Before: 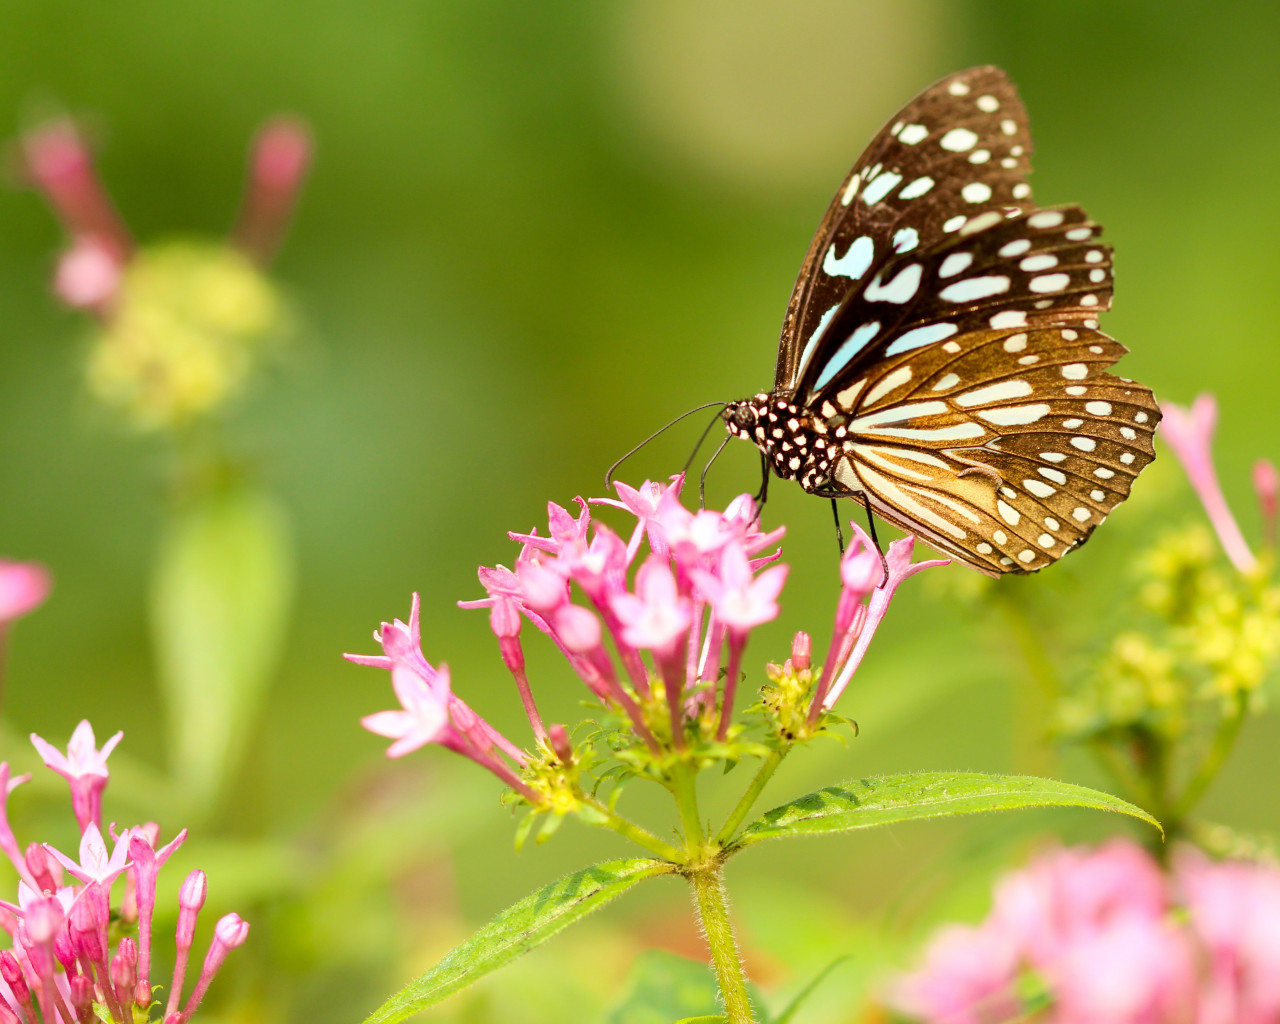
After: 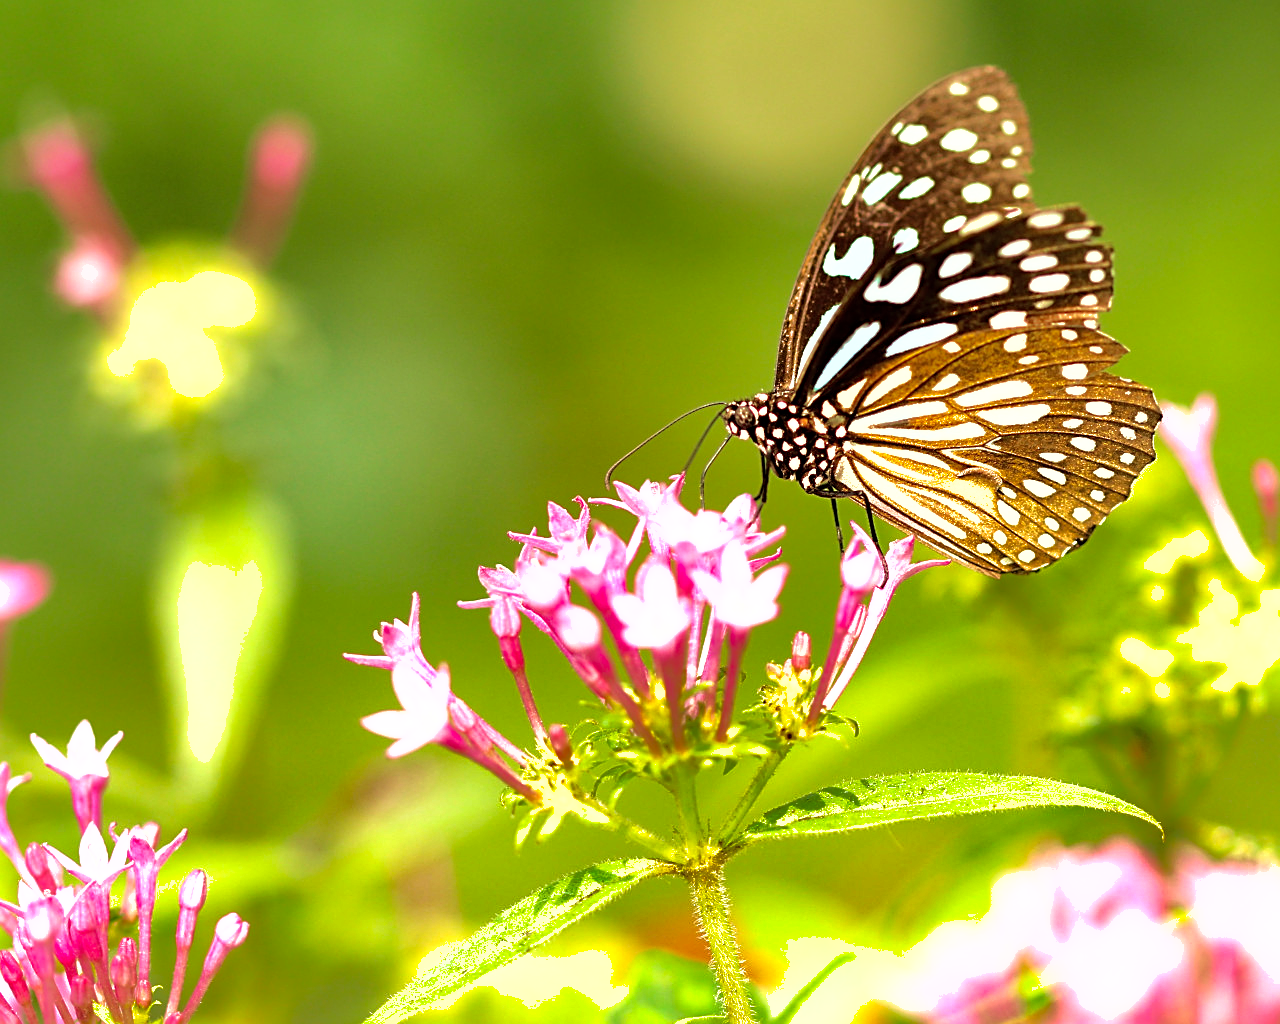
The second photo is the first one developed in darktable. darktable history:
velvia: on, module defaults
sharpen: on, module defaults
tone equalizer: -8 EV -0.73 EV, -7 EV -0.682 EV, -6 EV -0.609 EV, -5 EV -0.397 EV, -3 EV 0.385 EV, -2 EV 0.6 EV, -1 EV 0.683 EV, +0 EV 0.777 EV, mask exposure compensation -0.498 EV
shadows and highlights: shadows 39.76, highlights -59.85
